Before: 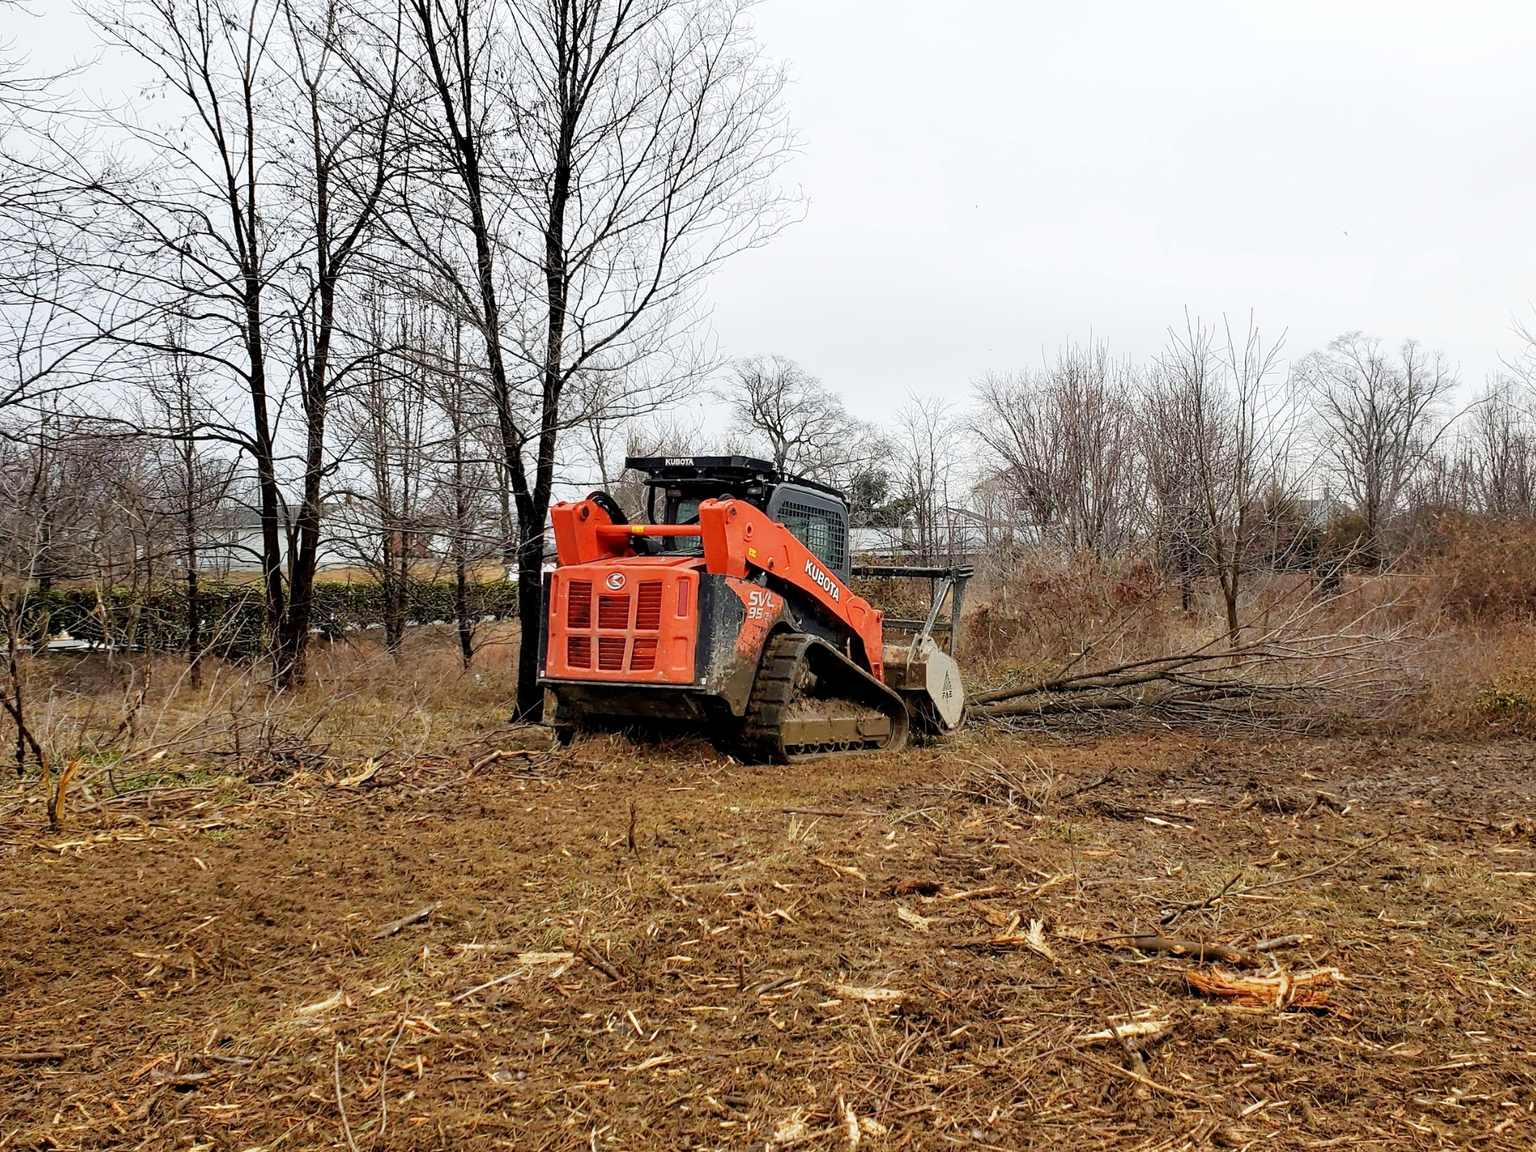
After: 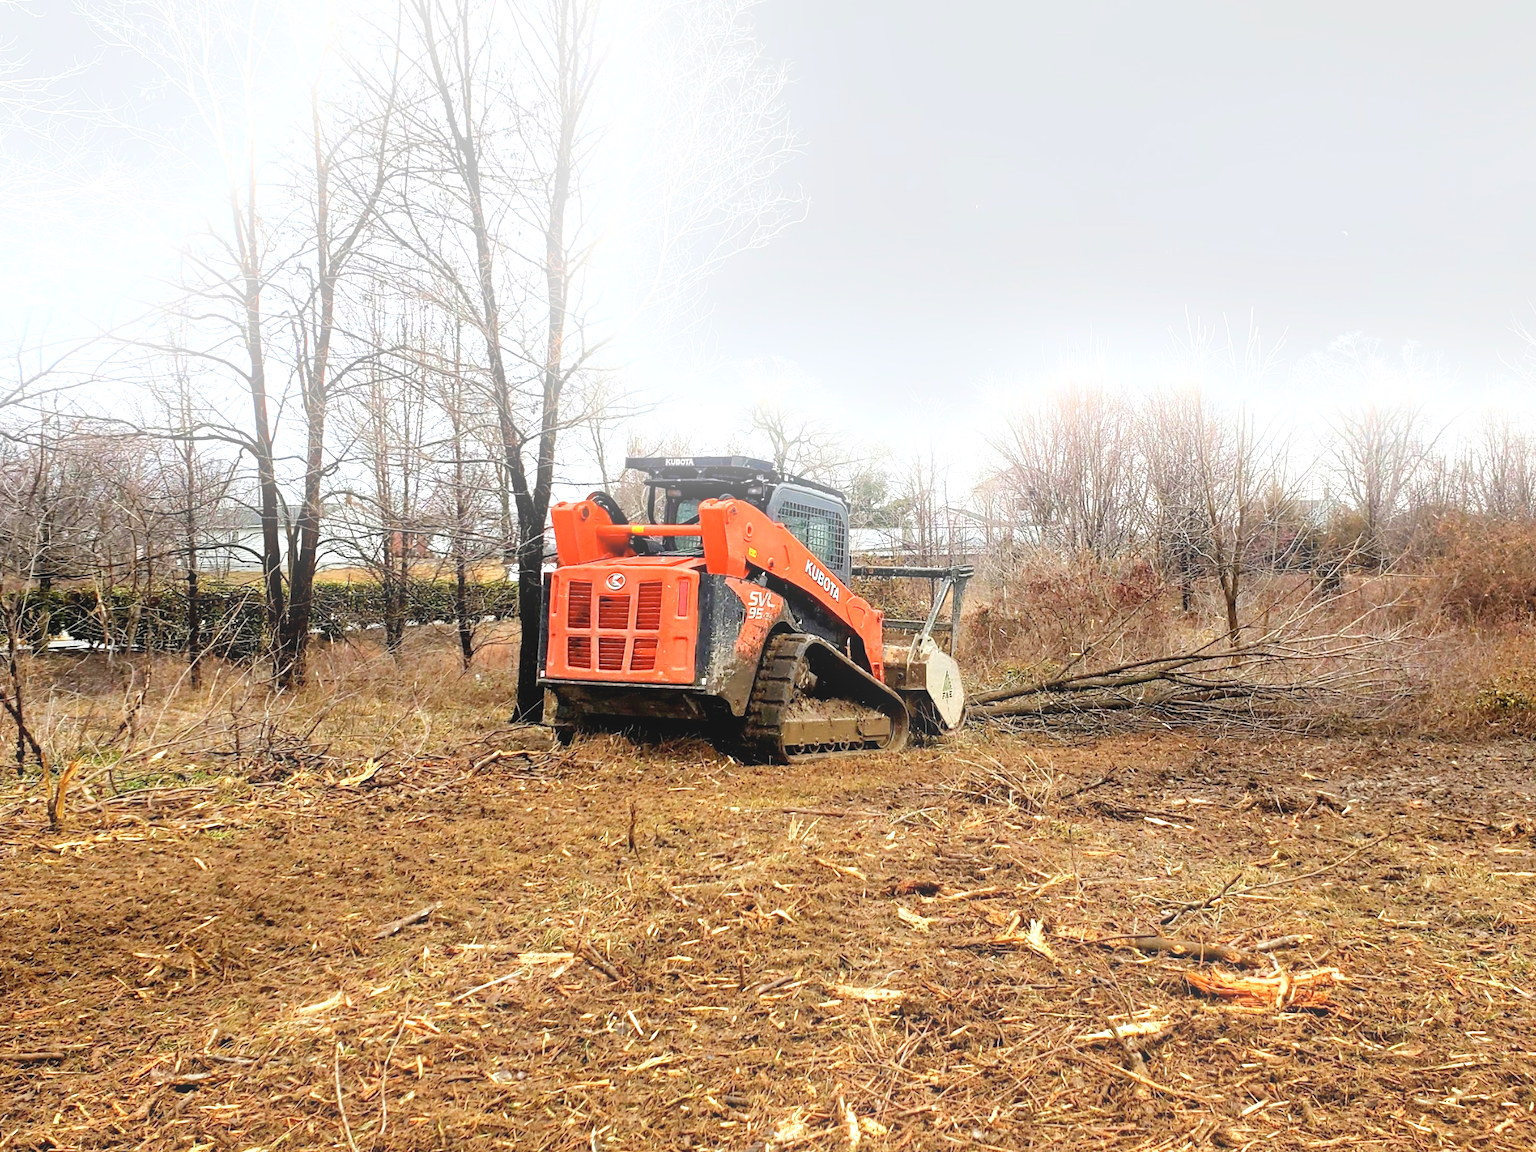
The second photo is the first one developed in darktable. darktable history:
bloom: on, module defaults
exposure: black level correction 0, exposure 0.7 EV, compensate exposure bias true, compensate highlight preservation false
